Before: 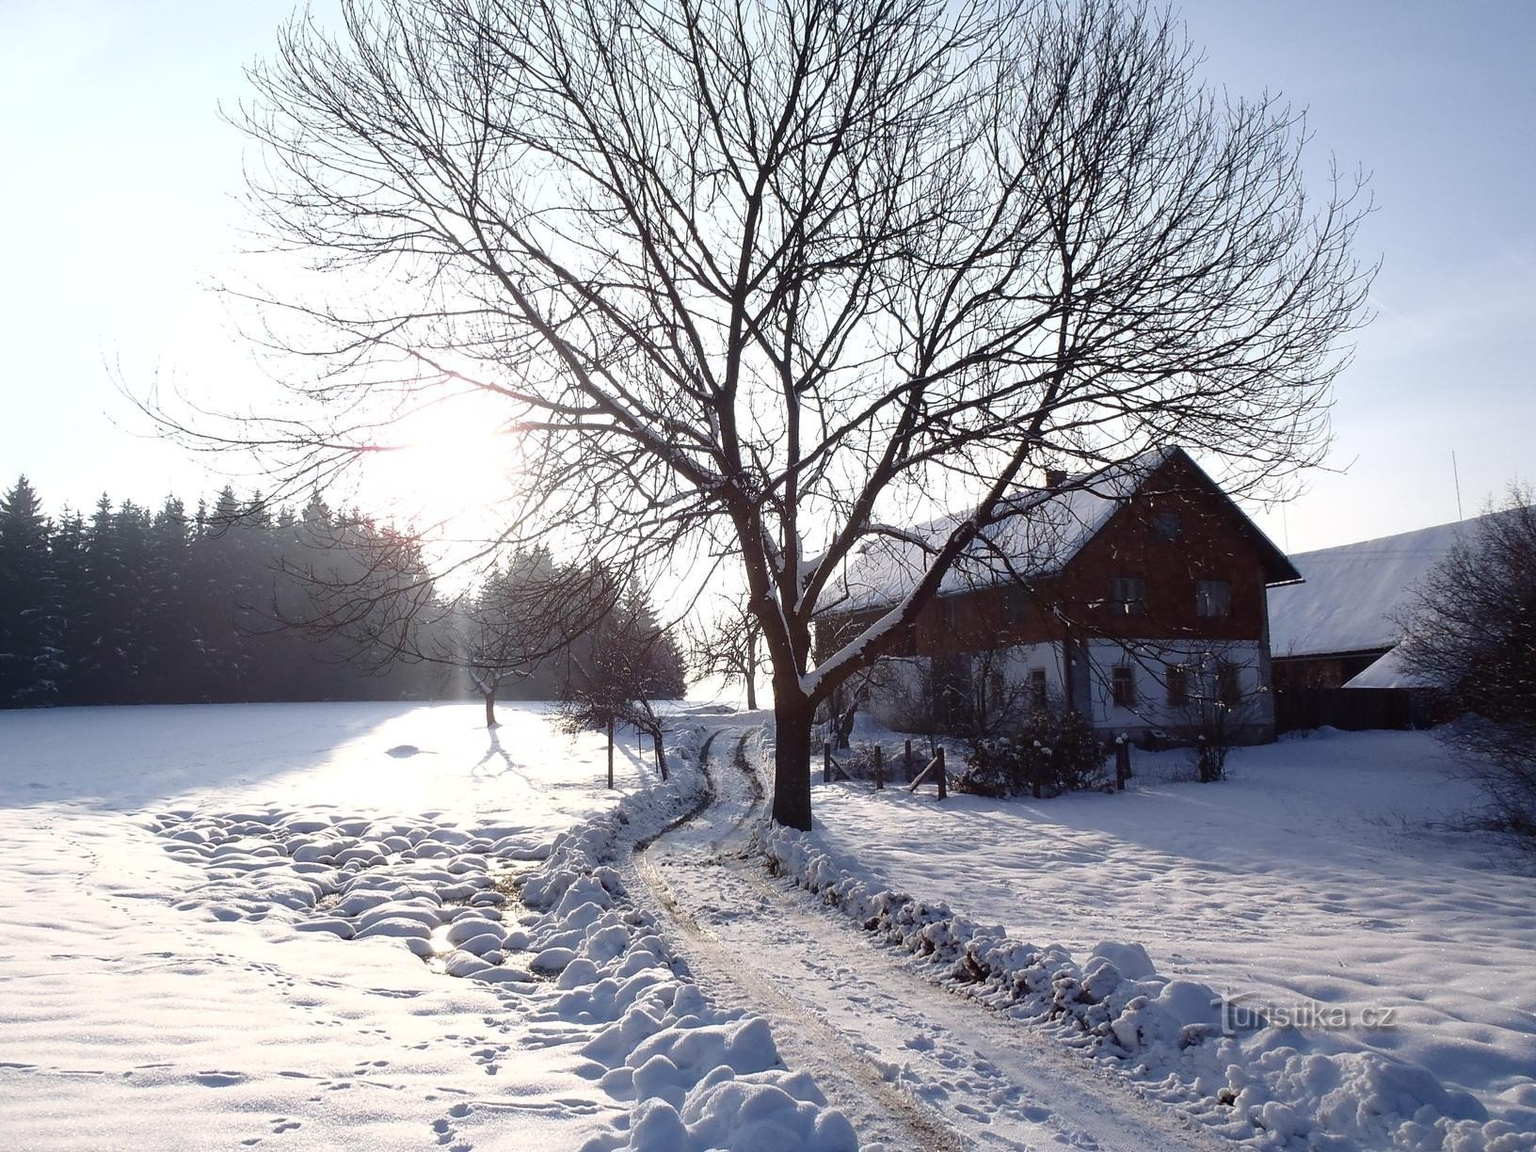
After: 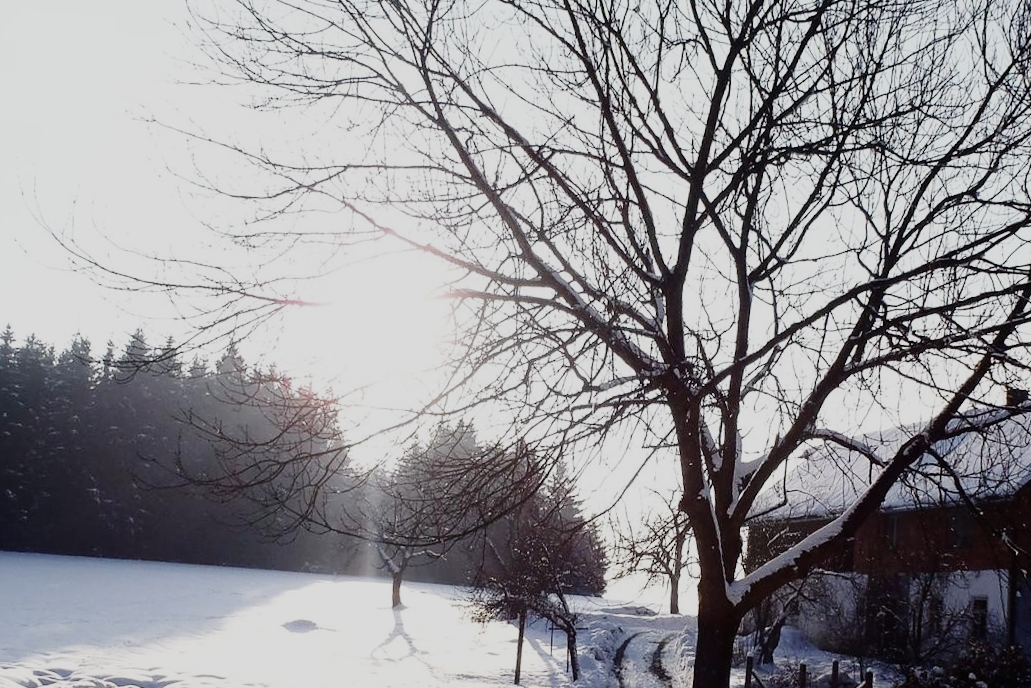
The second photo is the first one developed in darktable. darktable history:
crop and rotate: angle -4.99°, left 2.122%, top 6.945%, right 27.566%, bottom 30.519%
sigmoid: skew -0.2, preserve hue 0%, red attenuation 0.1, red rotation 0.035, green attenuation 0.1, green rotation -0.017, blue attenuation 0.15, blue rotation -0.052, base primaries Rec2020
